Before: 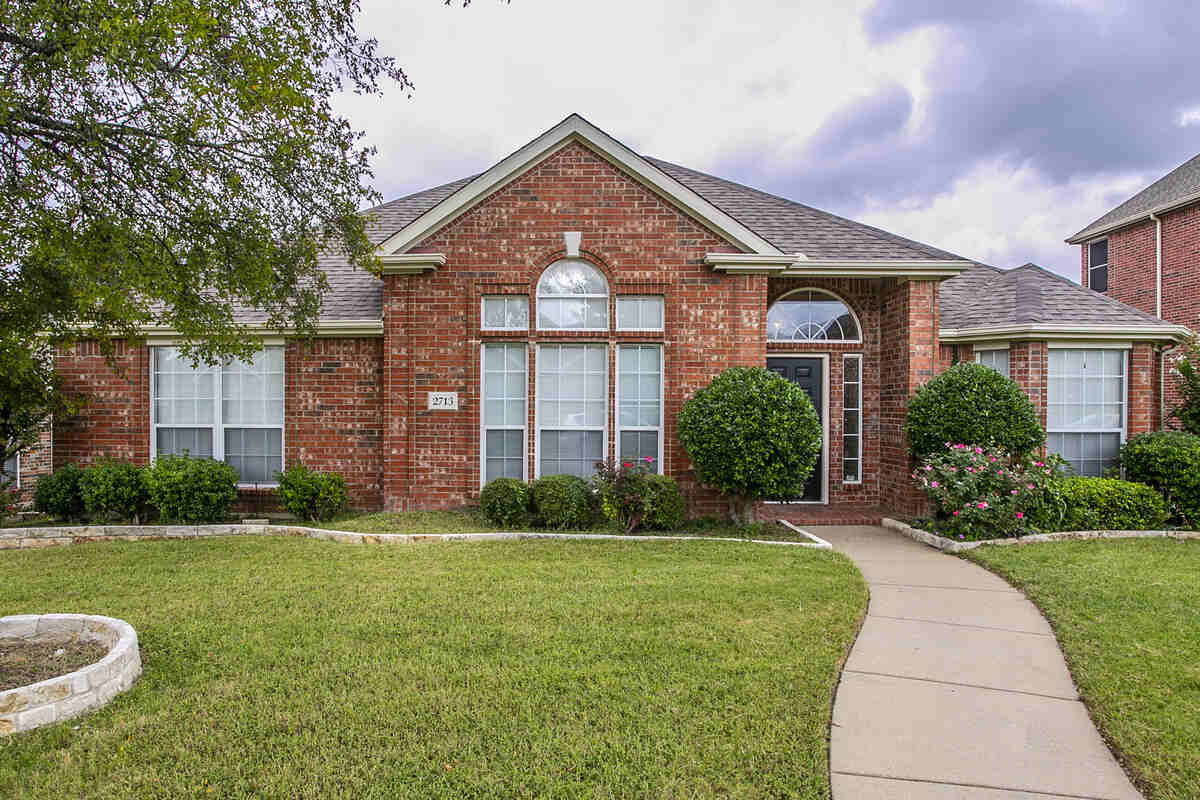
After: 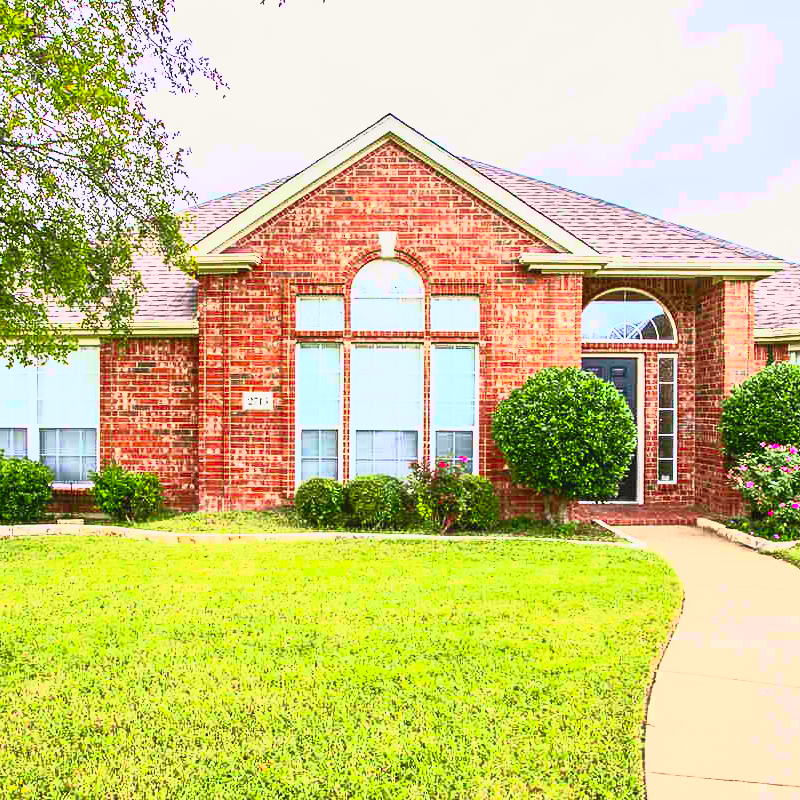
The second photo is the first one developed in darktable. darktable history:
crop and rotate: left 15.446%, right 17.836%
contrast brightness saturation: contrast 1, brightness 1, saturation 1
tone curve: curves: ch0 [(0, 0.021) (0.049, 0.044) (0.152, 0.14) (0.328, 0.377) (0.473, 0.543) (0.641, 0.705) (0.868, 0.887) (1, 0.969)]; ch1 [(0, 0) (0.322, 0.328) (0.43, 0.425) (0.474, 0.466) (0.502, 0.503) (0.522, 0.526) (0.564, 0.591) (0.602, 0.632) (0.677, 0.701) (0.859, 0.885) (1, 1)]; ch2 [(0, 0) (0.33, 0.301) (0.447, 0.44) (0.487, 0.496) (0.502, 0.516) (0.535, 0.554) (0.565, 0.598) (0.618, 0.629) (1, 1)], color space Lab, independent channels, preserve colors none
